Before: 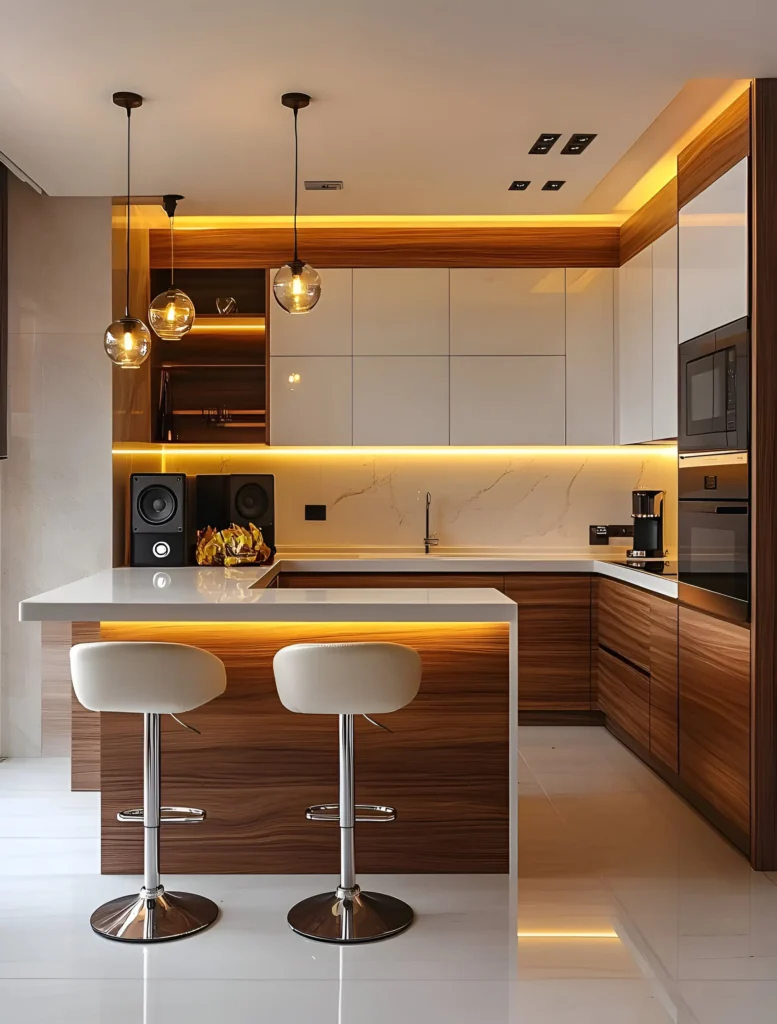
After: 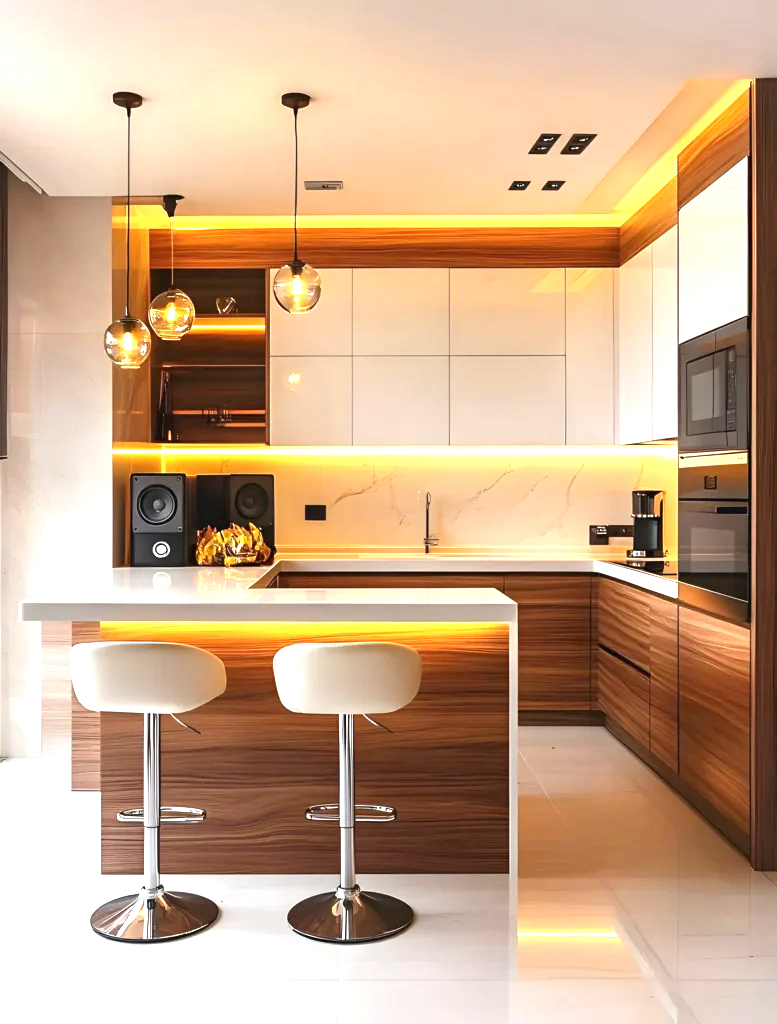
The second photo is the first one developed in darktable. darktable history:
exposure: black level correction 0, exposure 1.284 EV, compensate highlight preservation false
